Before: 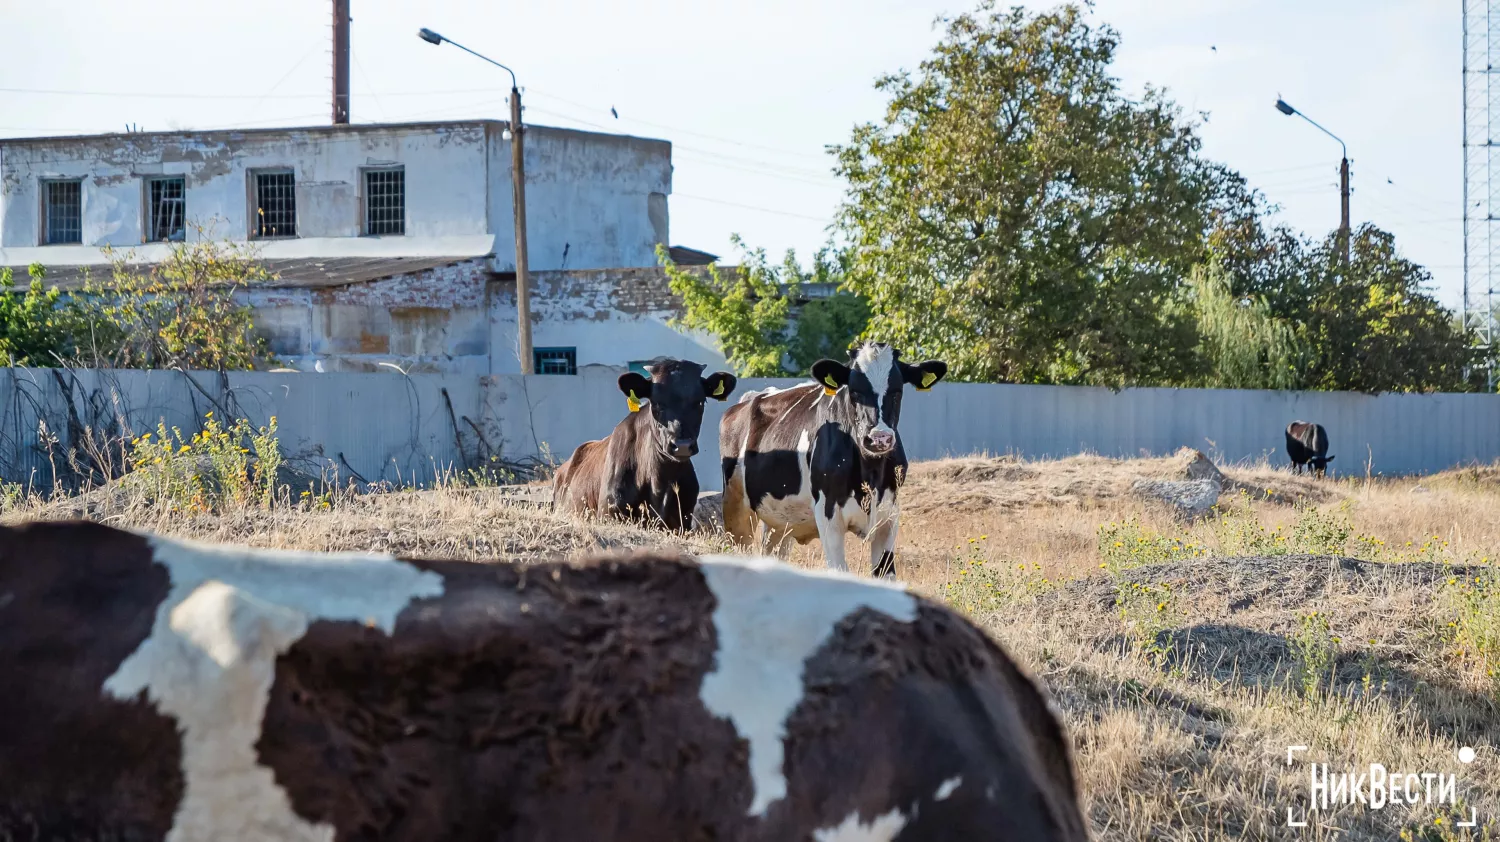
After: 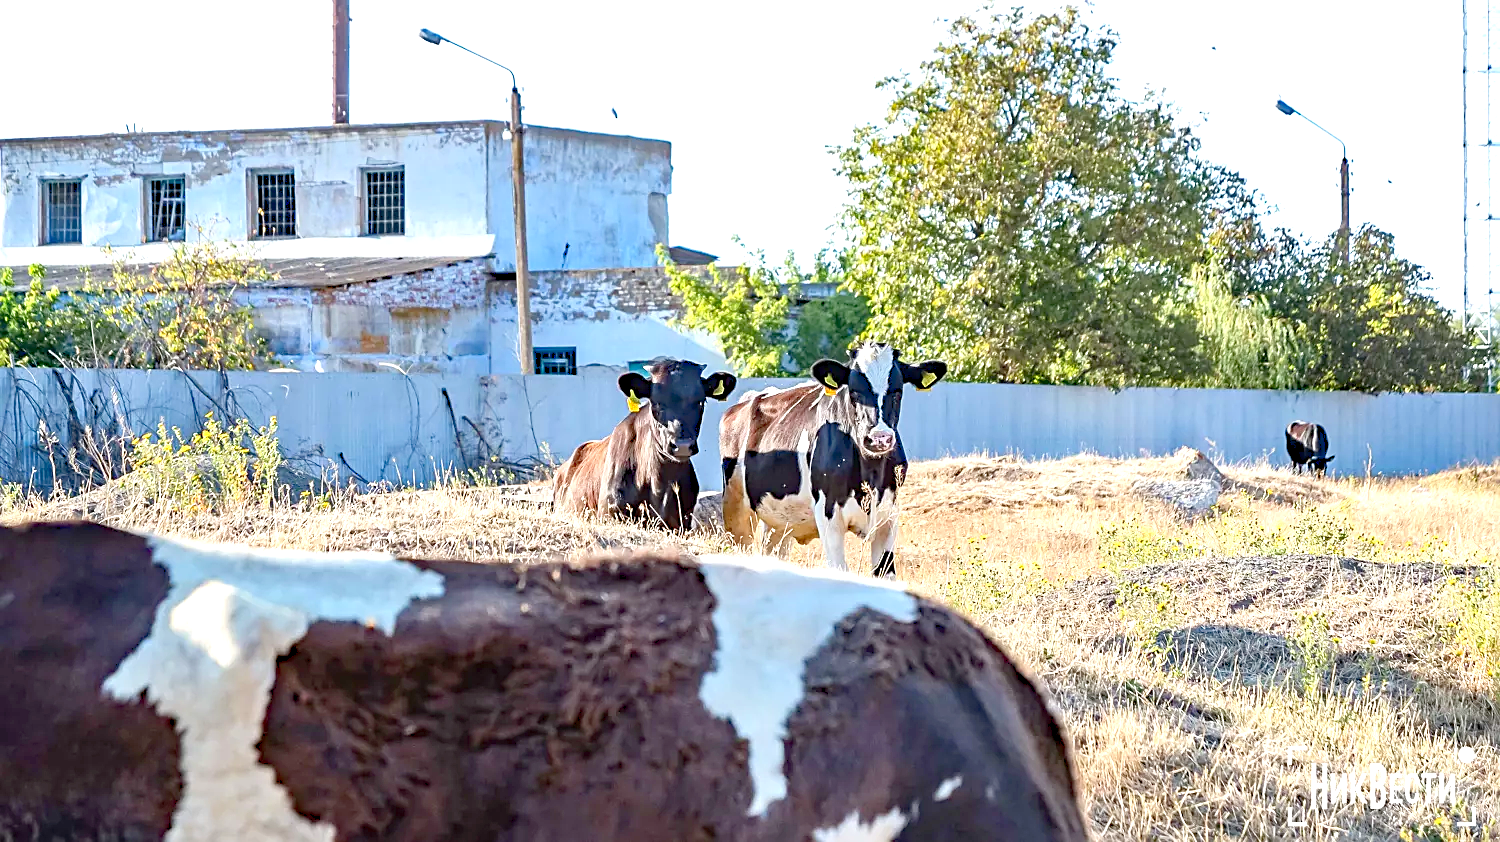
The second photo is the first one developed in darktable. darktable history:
exposure: black level correction 0.001, exposure 0.955 EV, compensate highlight preservation false
levels: levels [0, 0.445, 1]
haze removal: adaptive false
sharpen: on, module defaults
